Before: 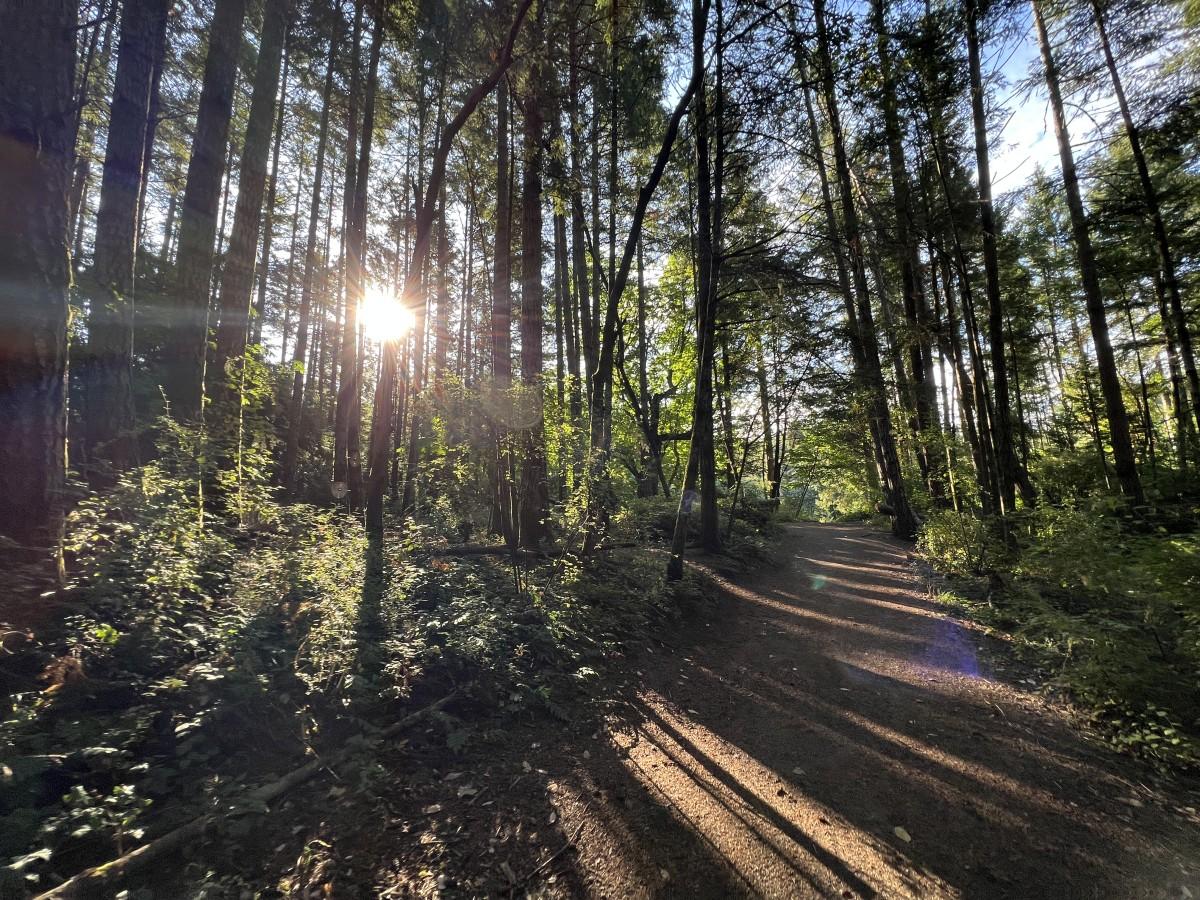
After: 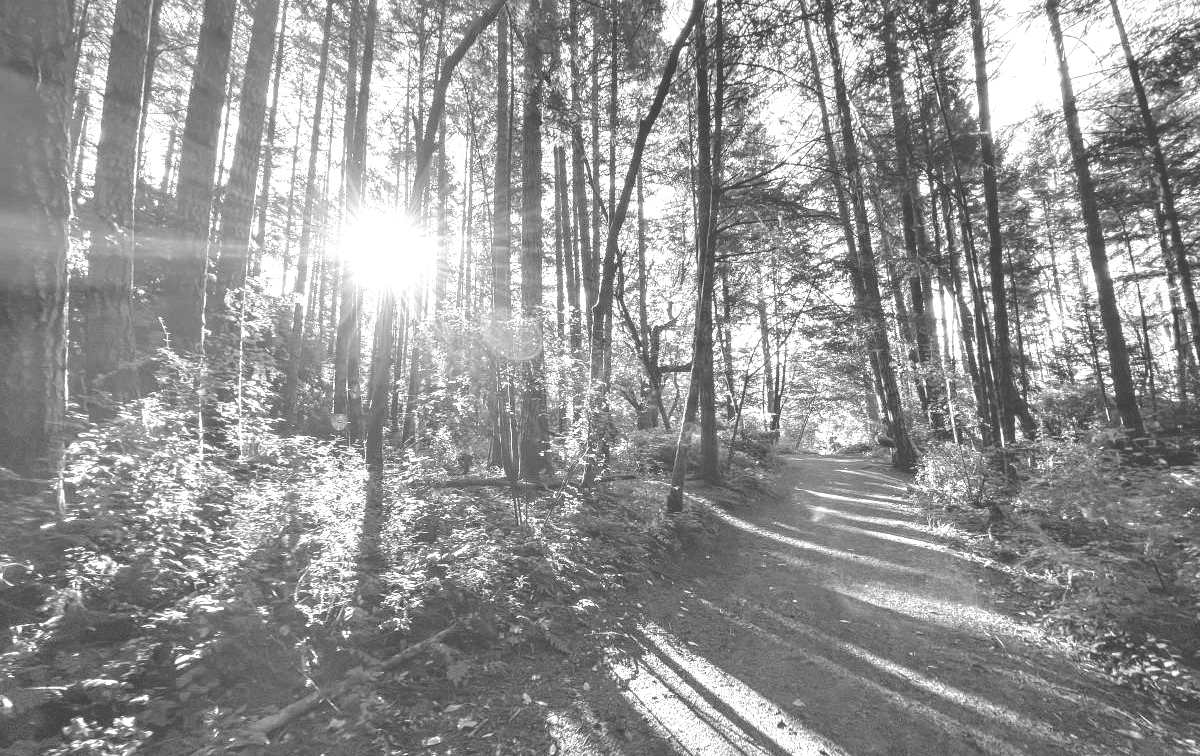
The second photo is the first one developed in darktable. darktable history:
monochrome: on, module defaults
crop: top 7.625%, bottom 8.027%
local contrast: detail 130%
colorize: hue 34.49°, saturation 35.33%, source mix 100%, version 1
